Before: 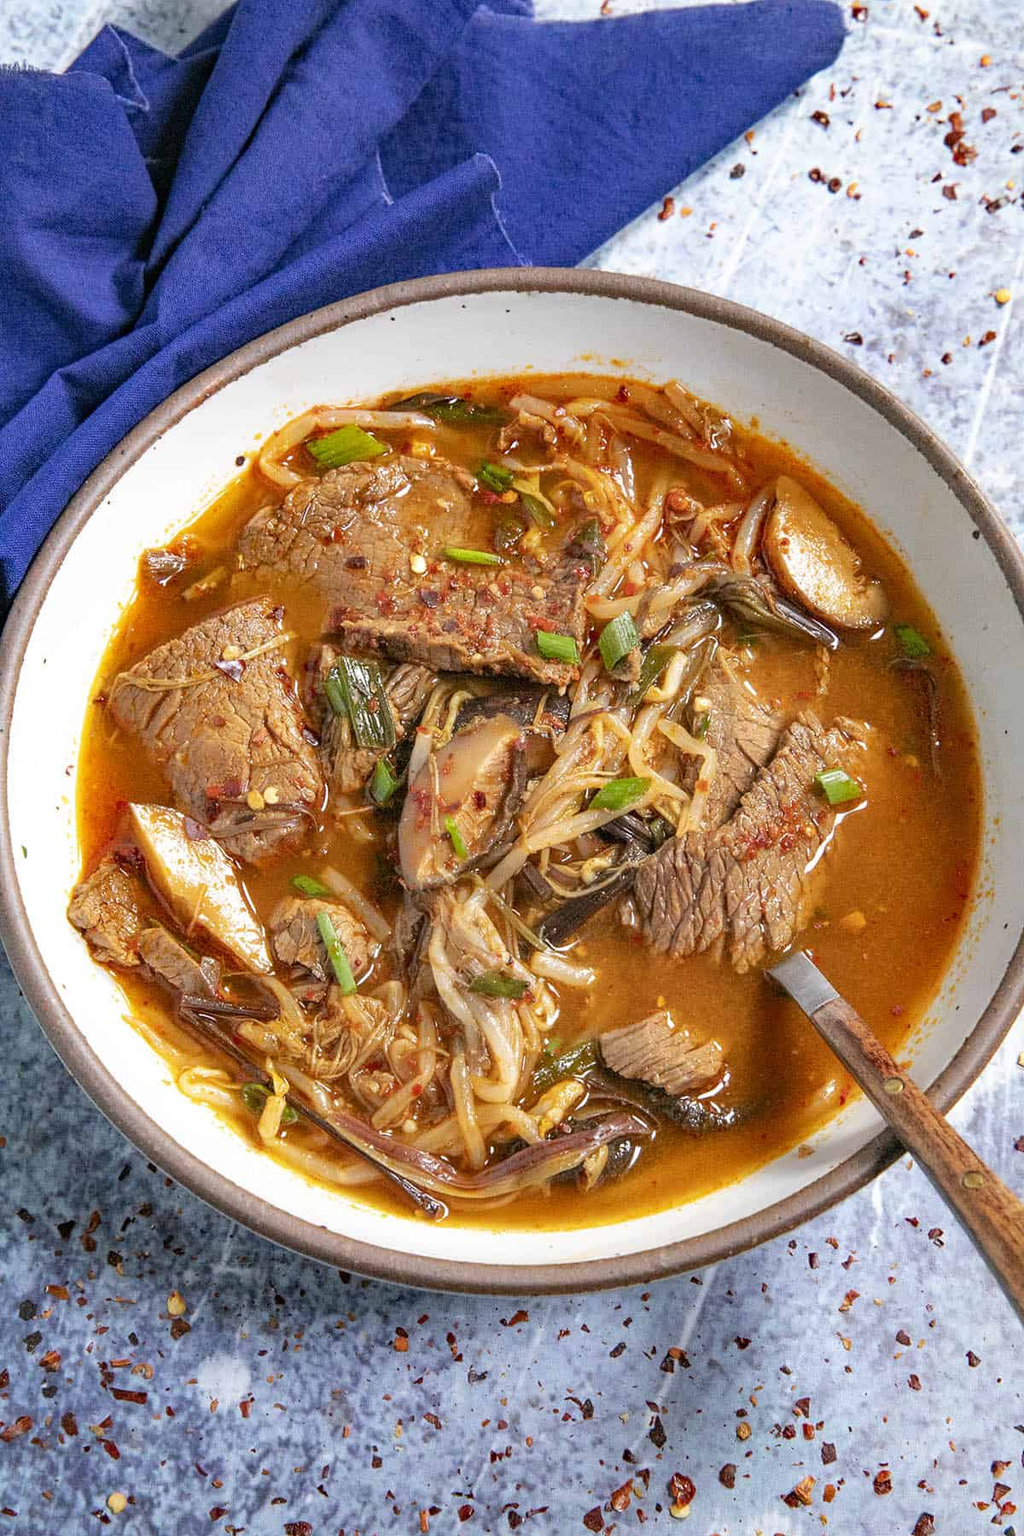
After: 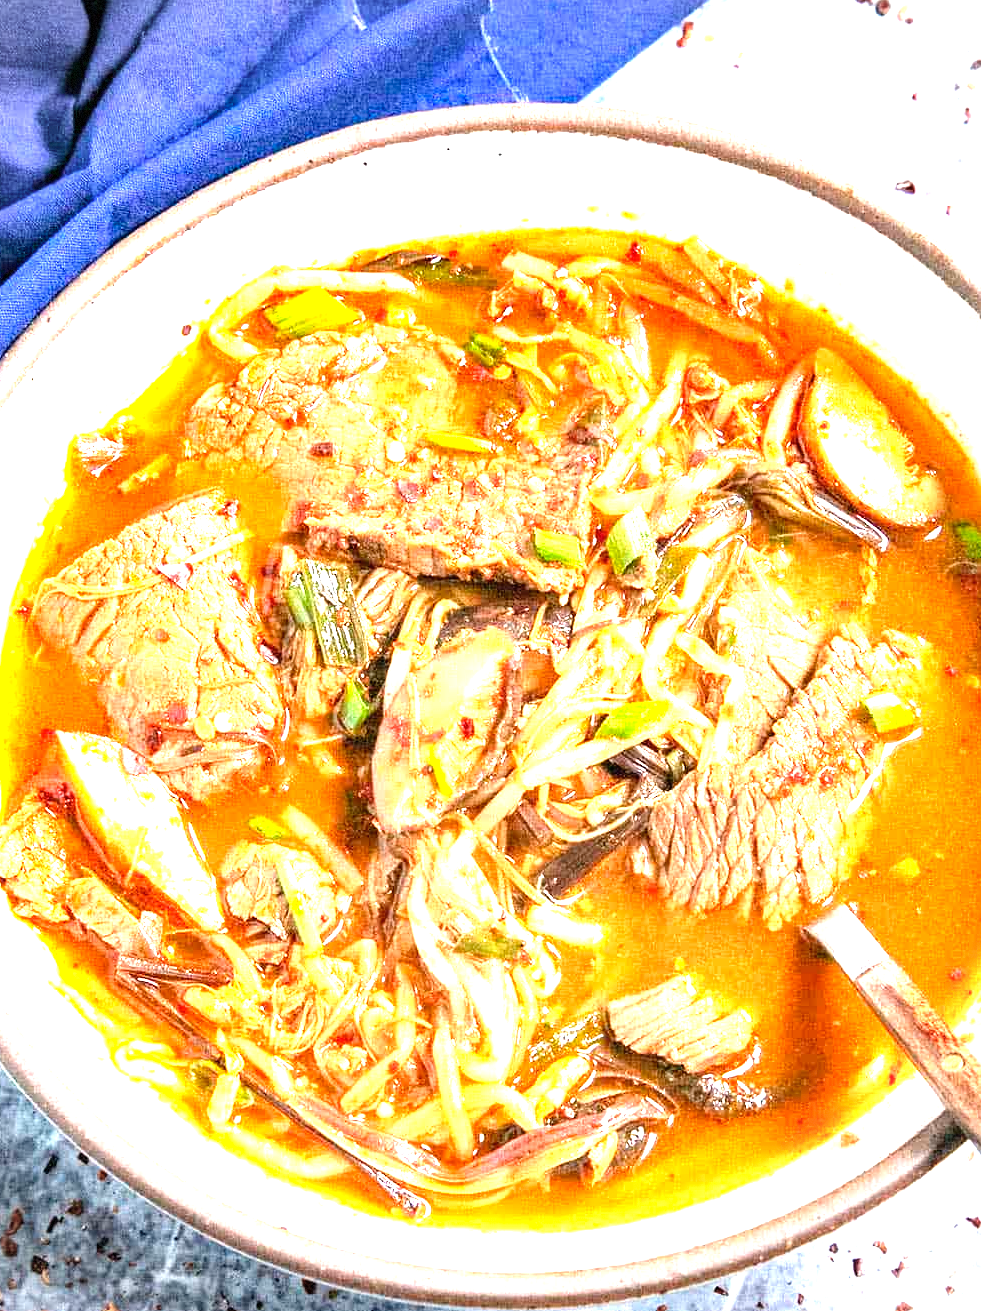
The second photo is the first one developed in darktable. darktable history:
exposure: black level correction 0, exposure 2.158 EV, compensate highlight preservation false
vignetting: dithering 8-bit output
crop: left 7.92%, top 11.678%, right 10.268%, bottom 15.435%
